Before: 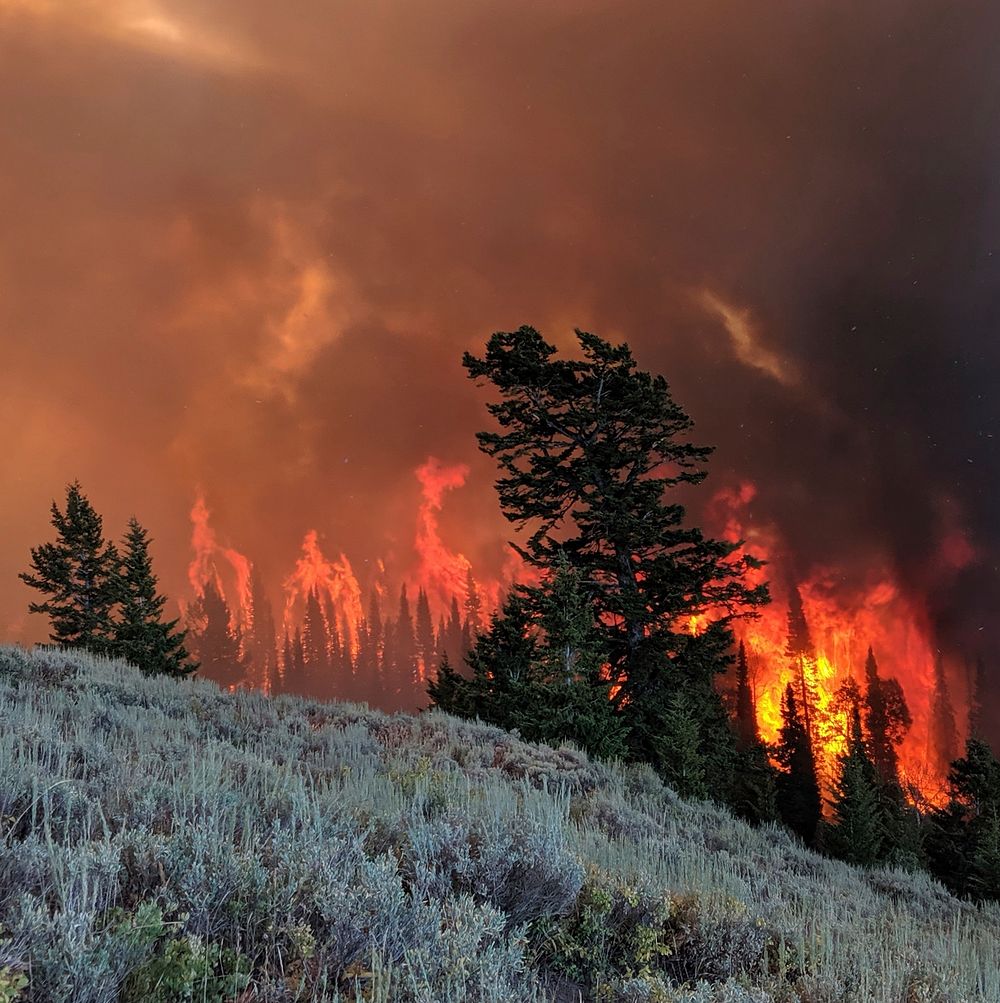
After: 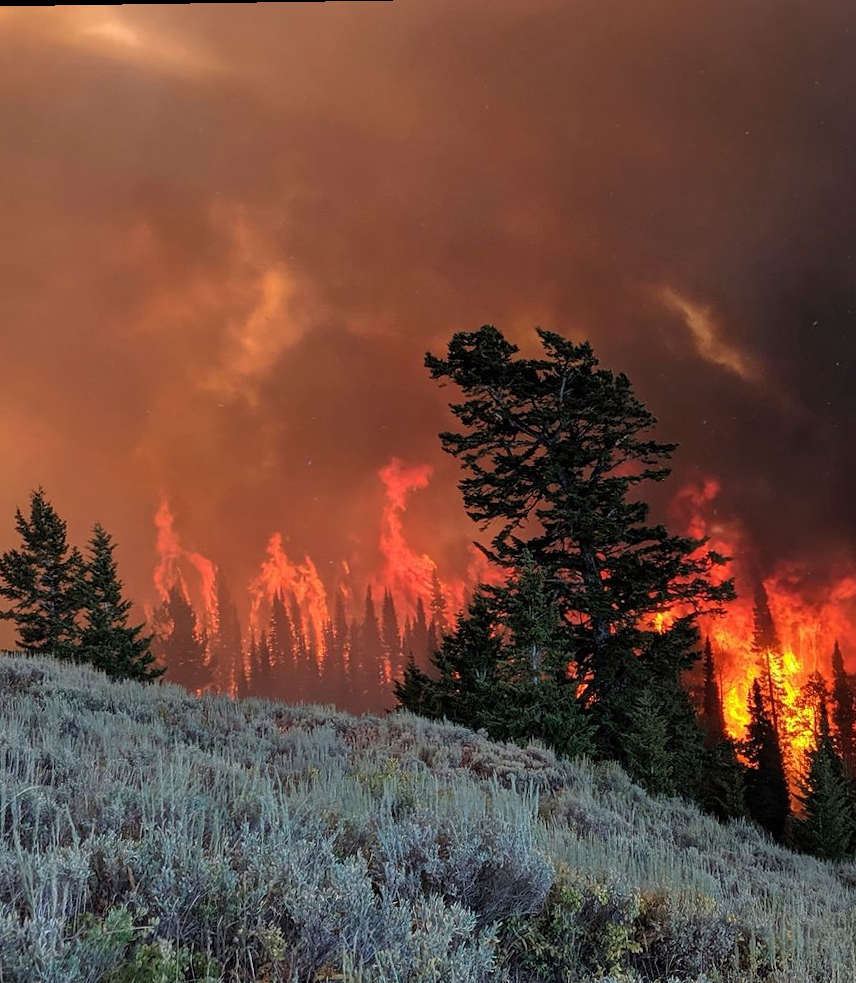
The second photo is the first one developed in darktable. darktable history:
crop and rotate: angle 0.848°, left 4.363%, top 0.802%, right 11.252%, bottom 2.514%
